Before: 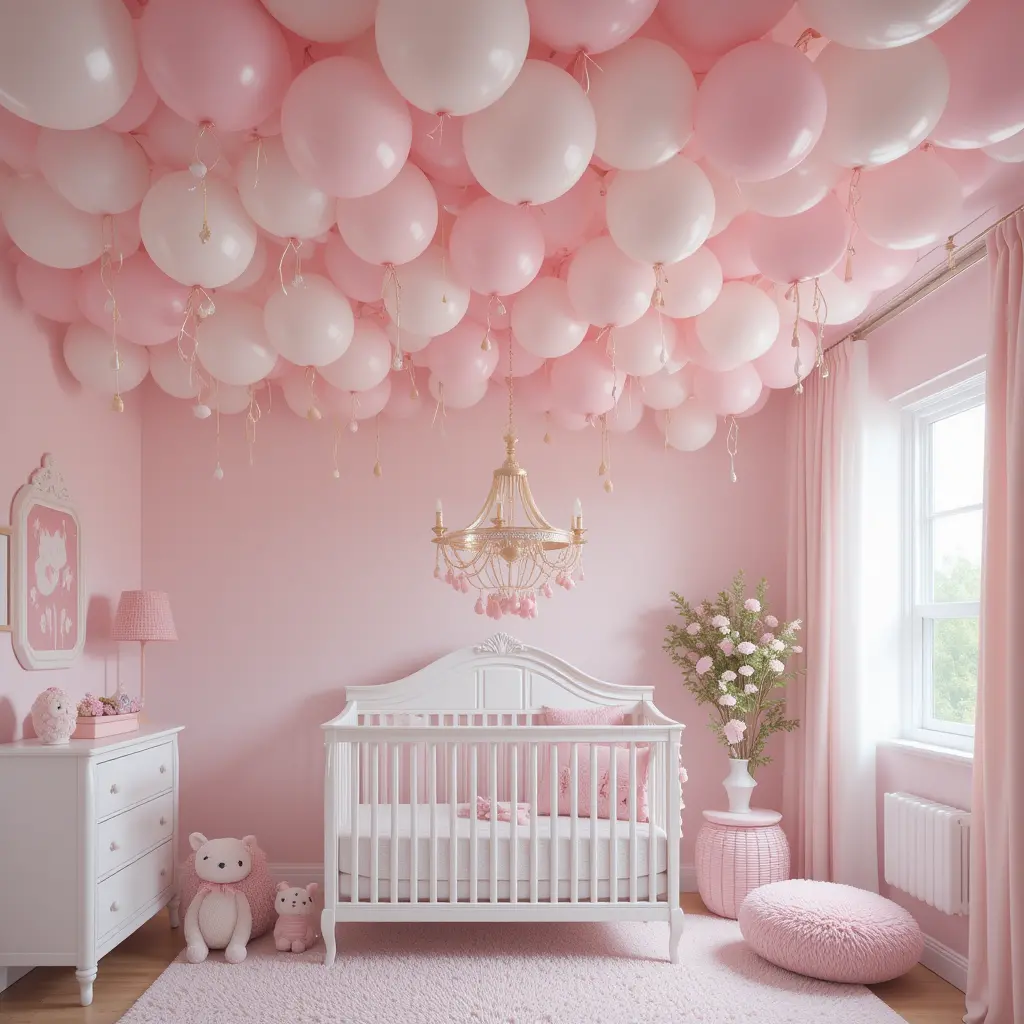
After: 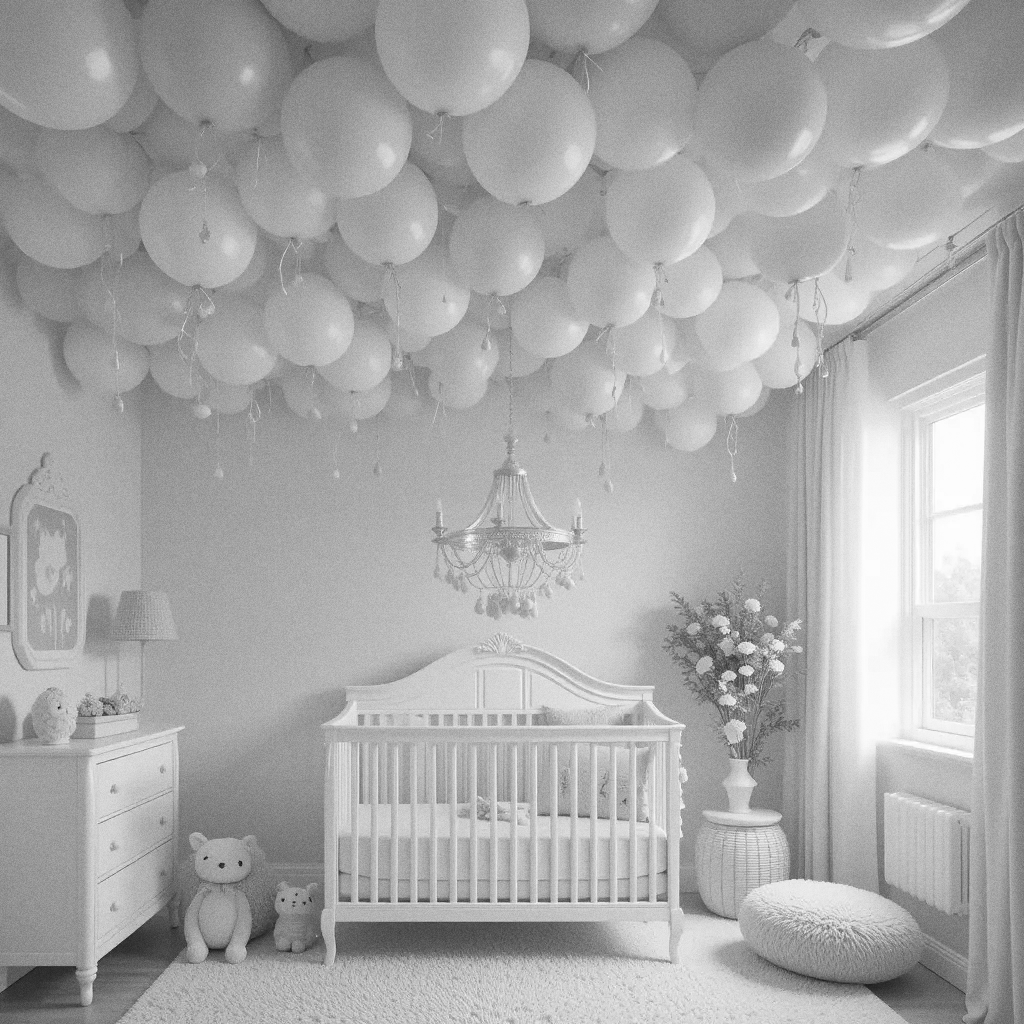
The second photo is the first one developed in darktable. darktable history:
monochrome: on, module defaults
grain: coarseness 0.47 ISO
